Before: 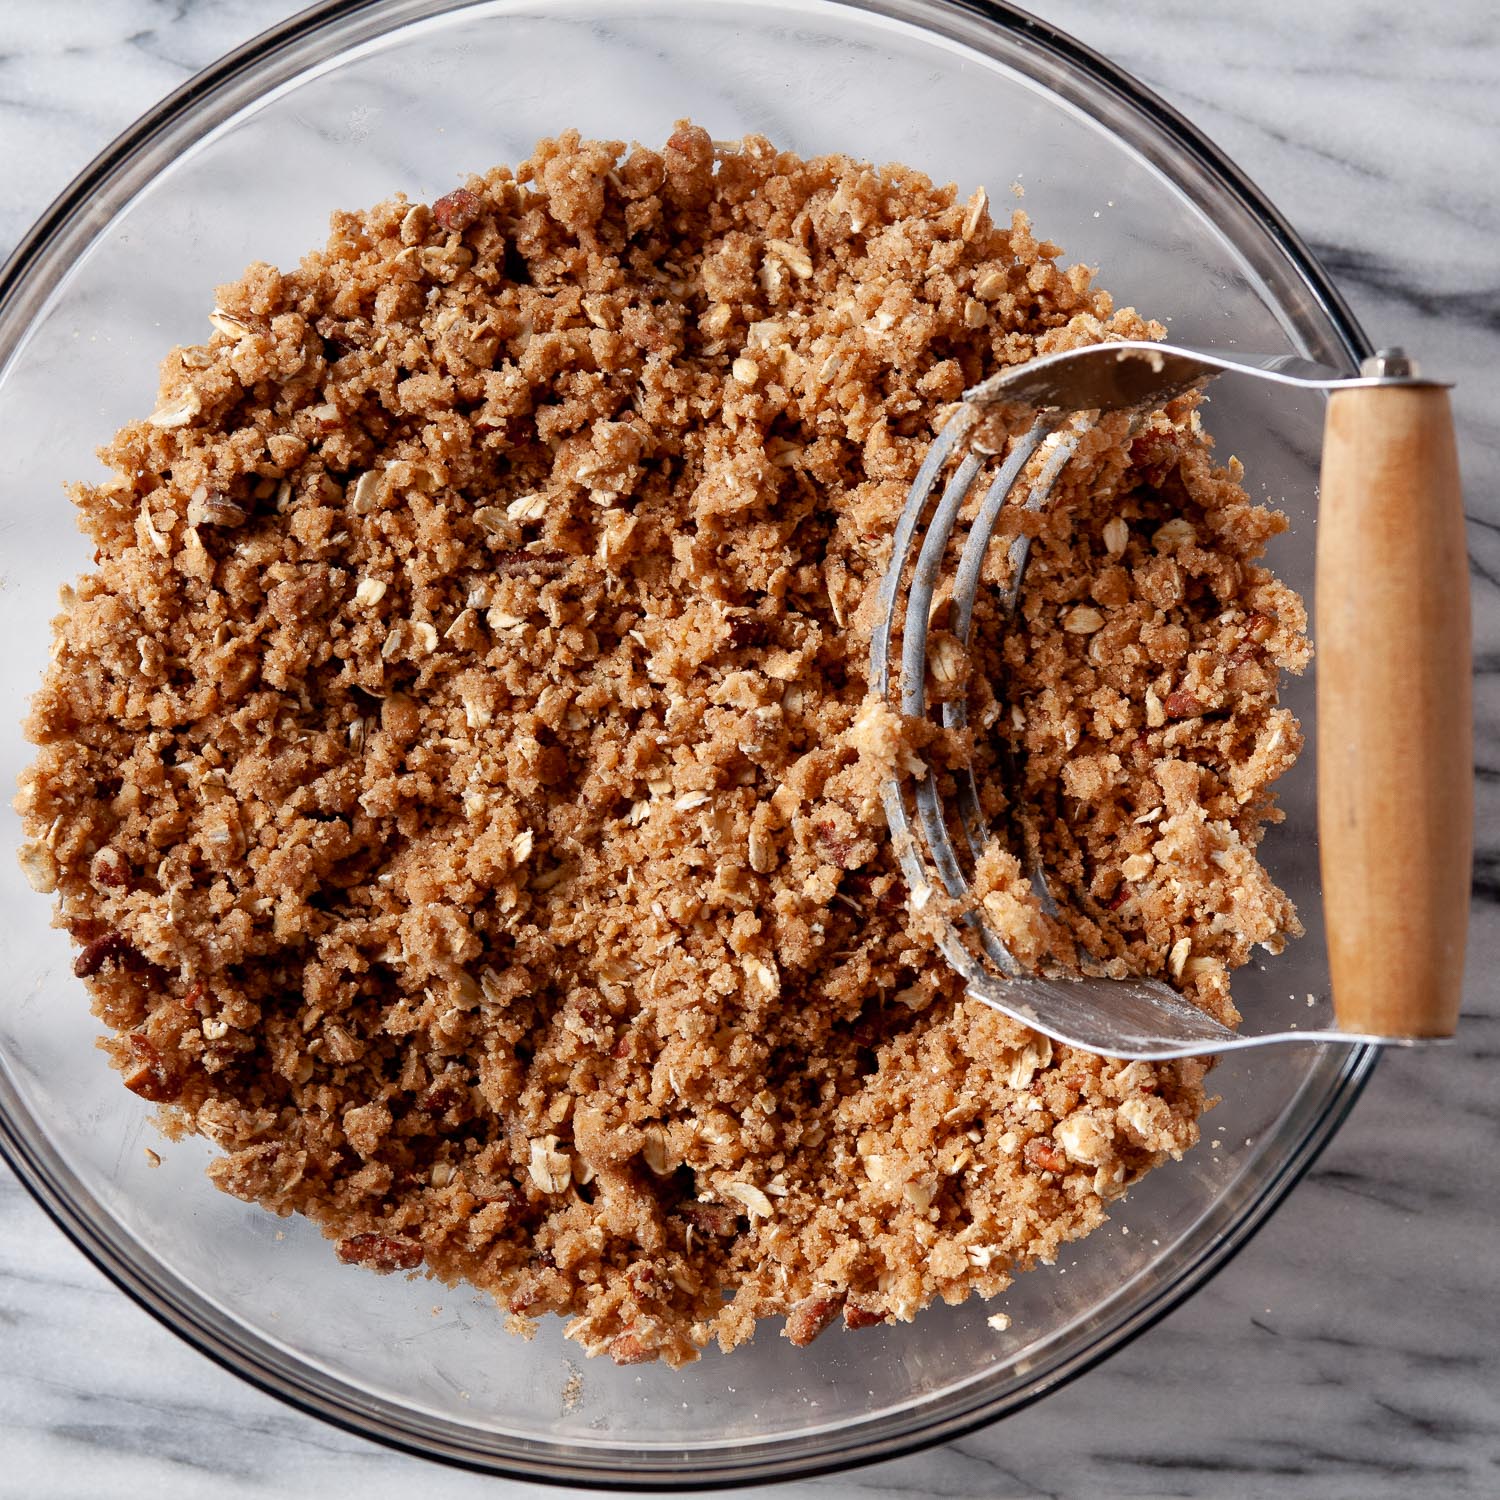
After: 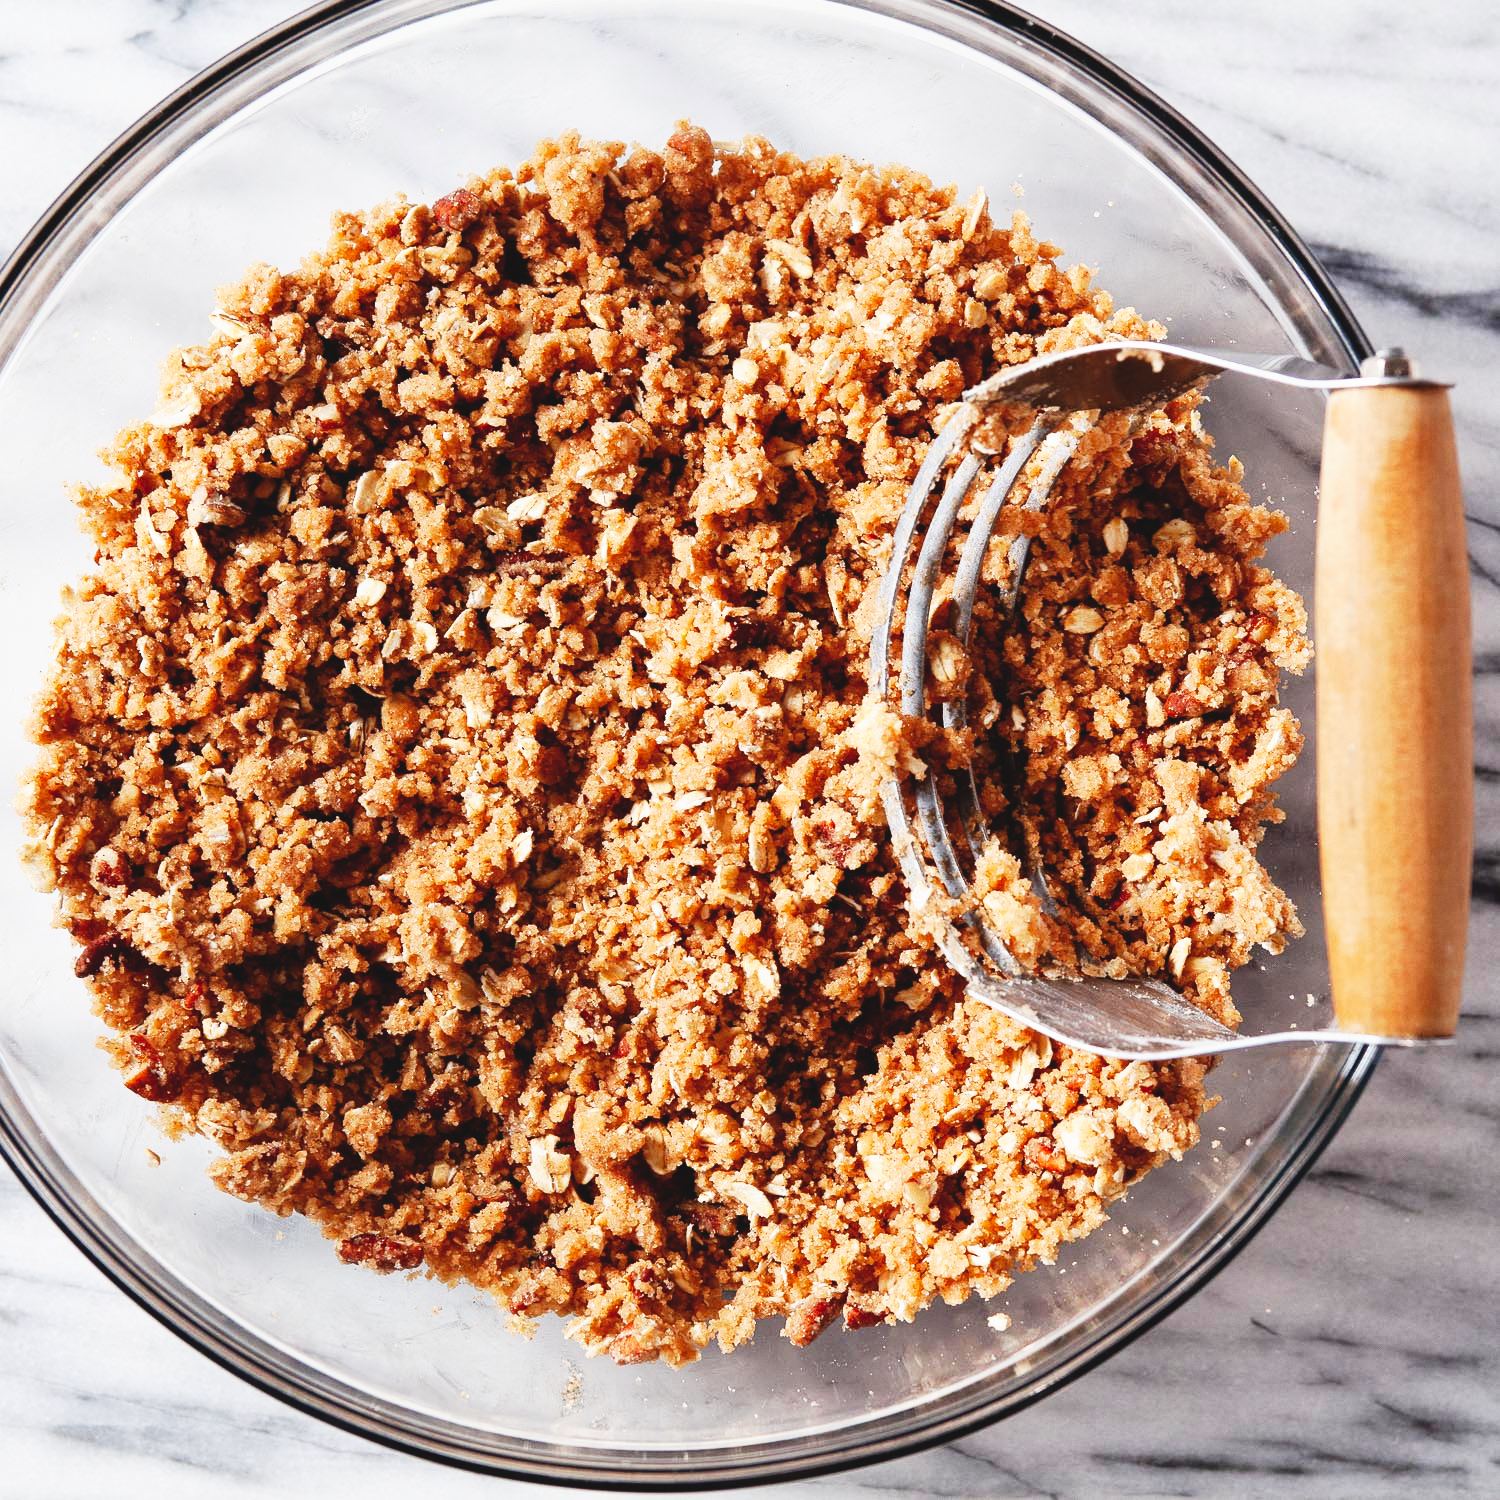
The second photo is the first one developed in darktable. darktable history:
exposure: black level correction -0.015, exposure -0.5 EV, compensate highlight preservation false
grain: coarseness 0.09 ISO, strength 10%
base curve: curves: ch0 [(0, 0) (0.007, 0.004) (0.027, 0.03) (0.046, 0.07) (0.207, 0.54) (0.442, 0.872) (0.673, 0.972) (1, 1)], preserve colors none
